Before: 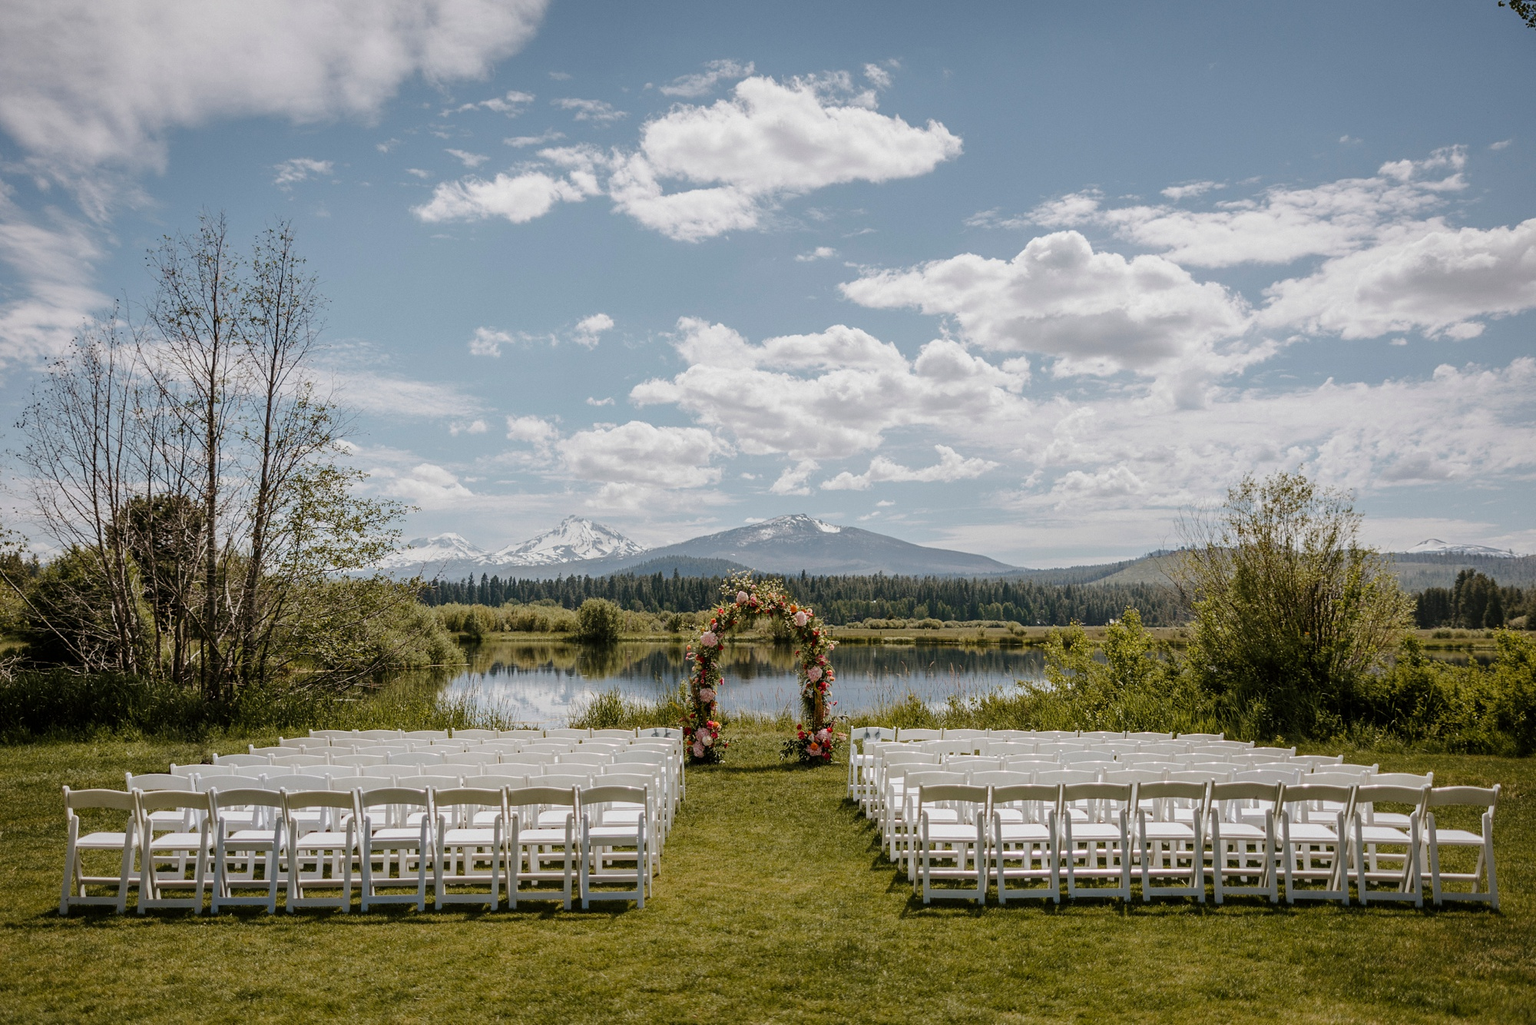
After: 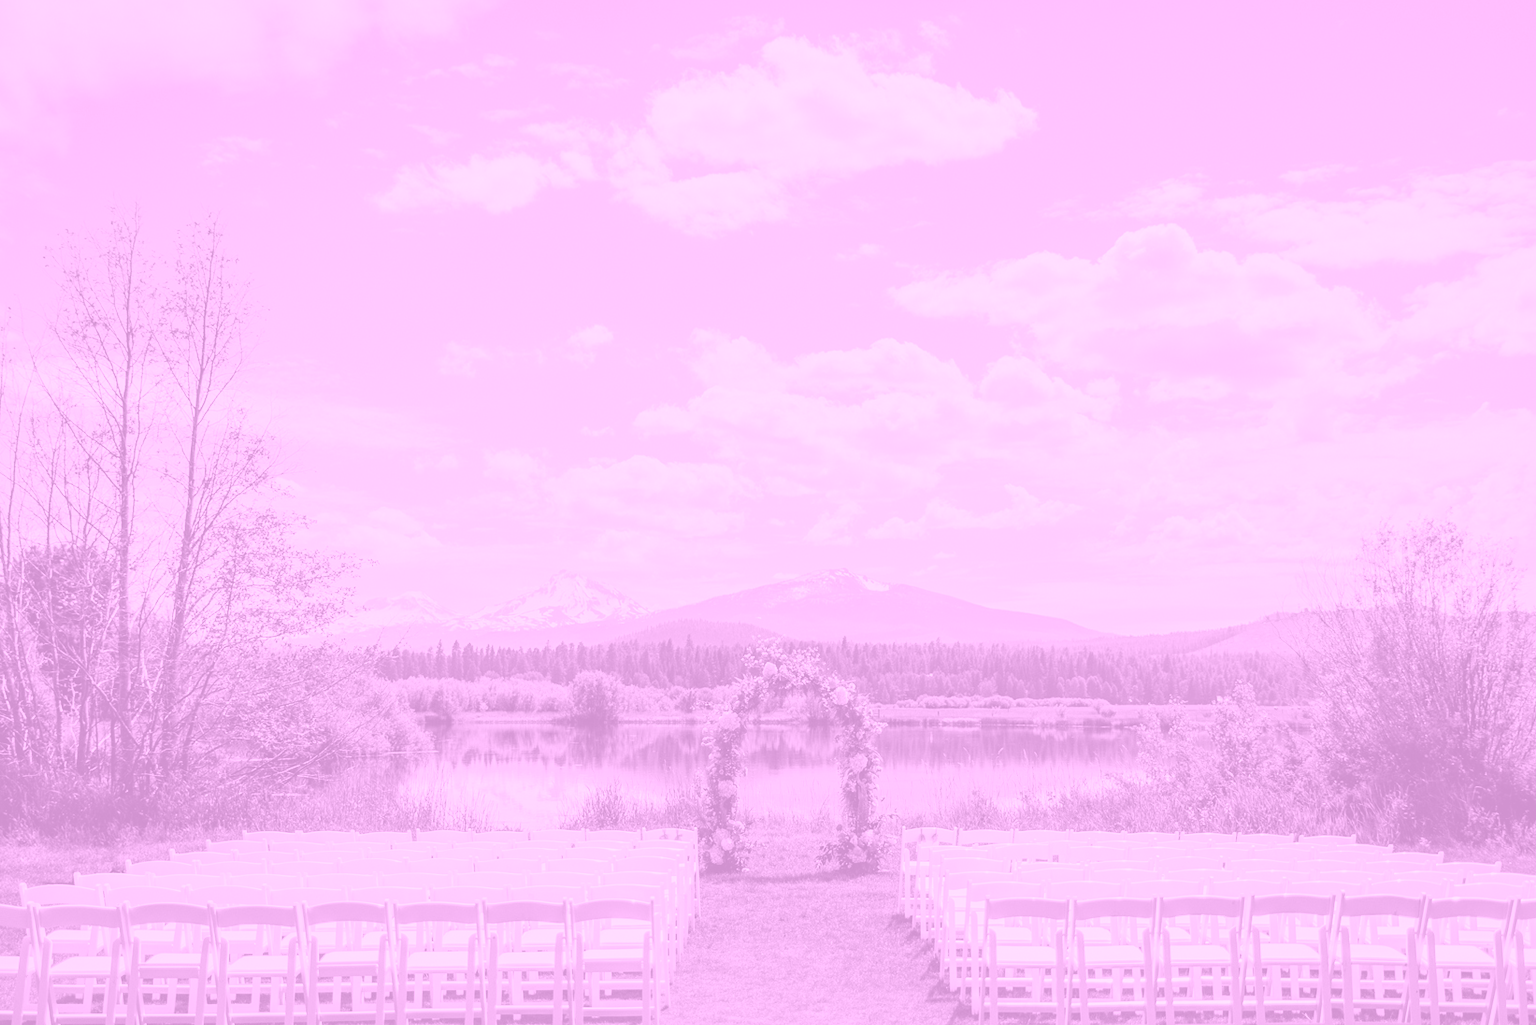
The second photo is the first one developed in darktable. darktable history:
crop and rotate: left 7.196%, top 4.574%, right 10.605%, bottom 13.178%
colorize: hue 331.2°, saturation 75%, source mix 30.28%, lightness 70.52%, version 1
